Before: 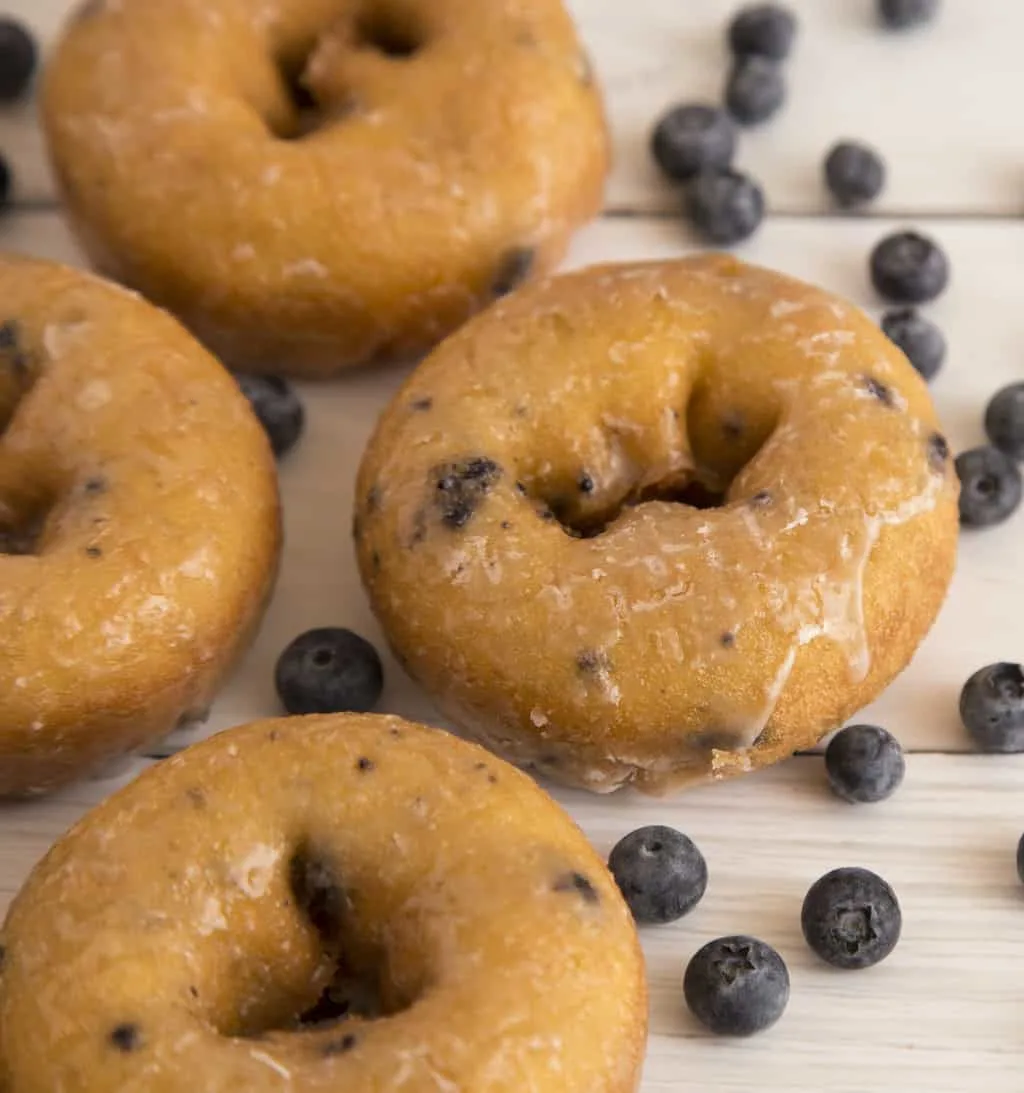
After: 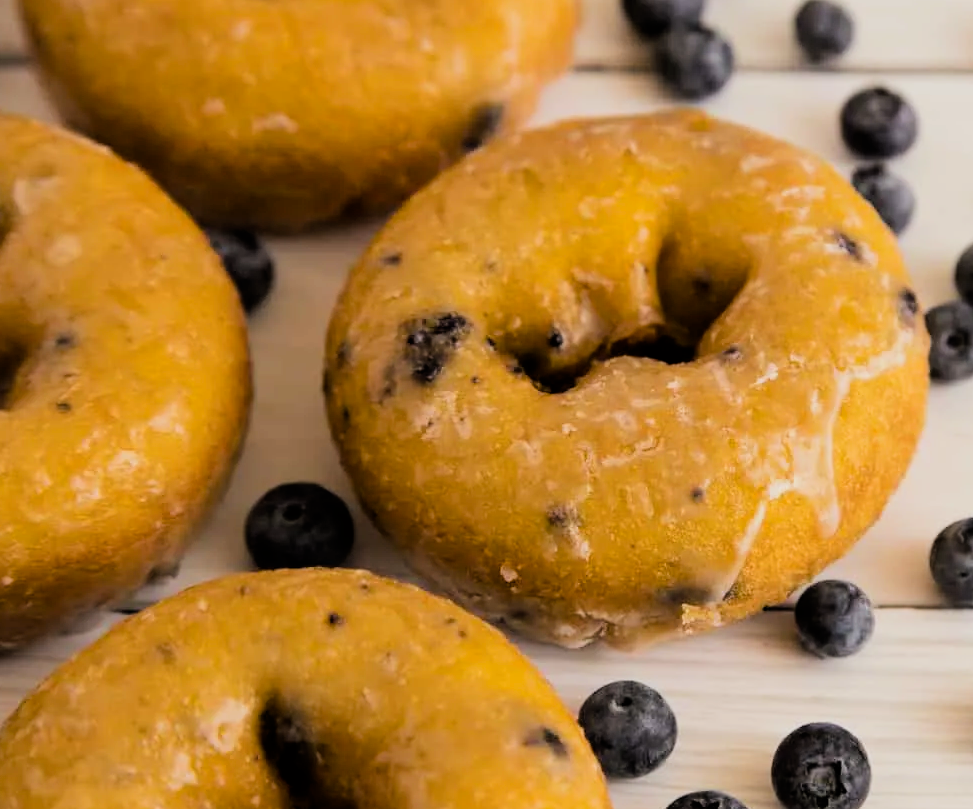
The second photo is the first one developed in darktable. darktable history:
filmic rgb: black relative exposure -5 EV, hardness 2.88, contrast 1.4
color balance rgb: linear chroma grading › global chroma 33.4%
crop and rotate: left 2.991%, top 13.302%, right 1.981%, bottom 12.636%
